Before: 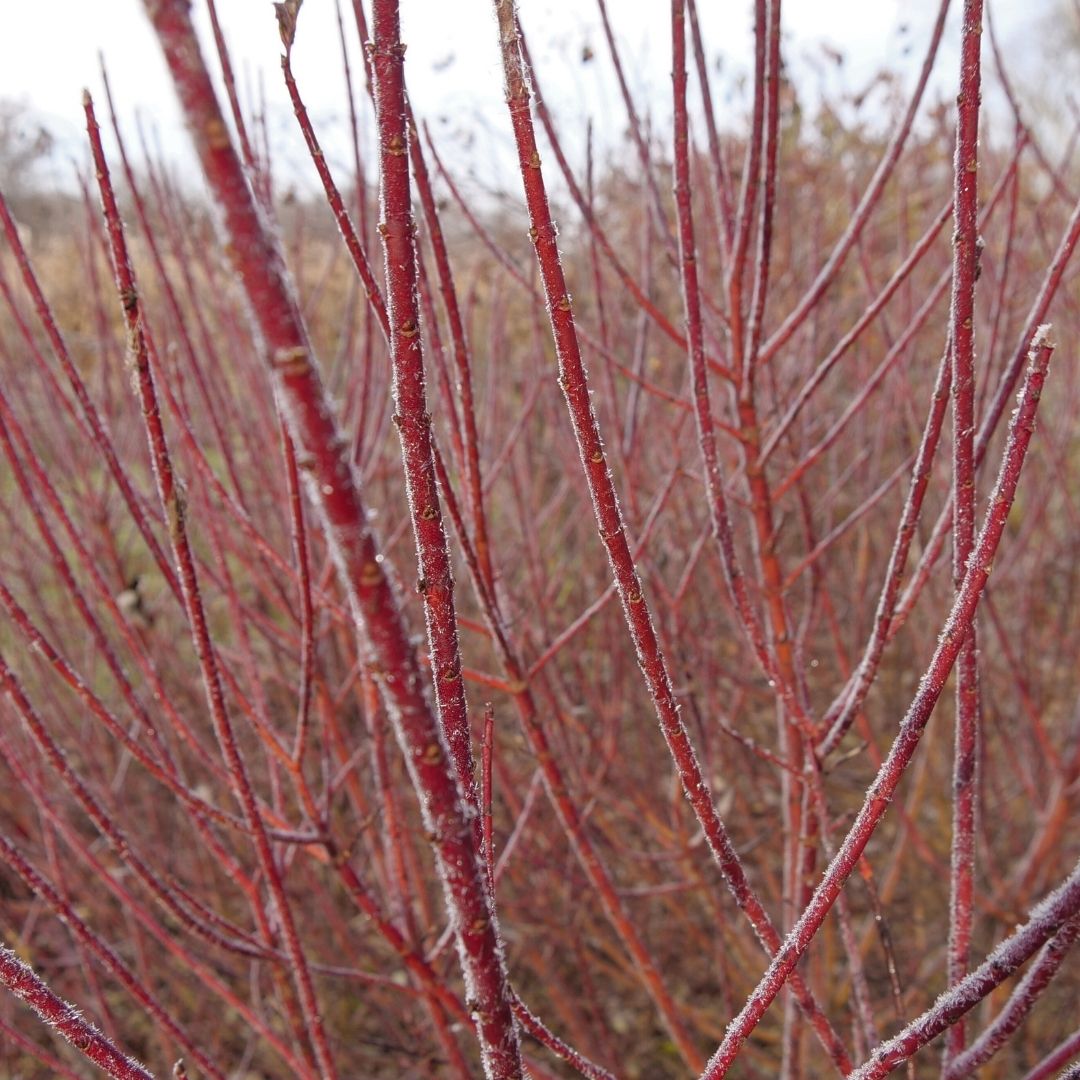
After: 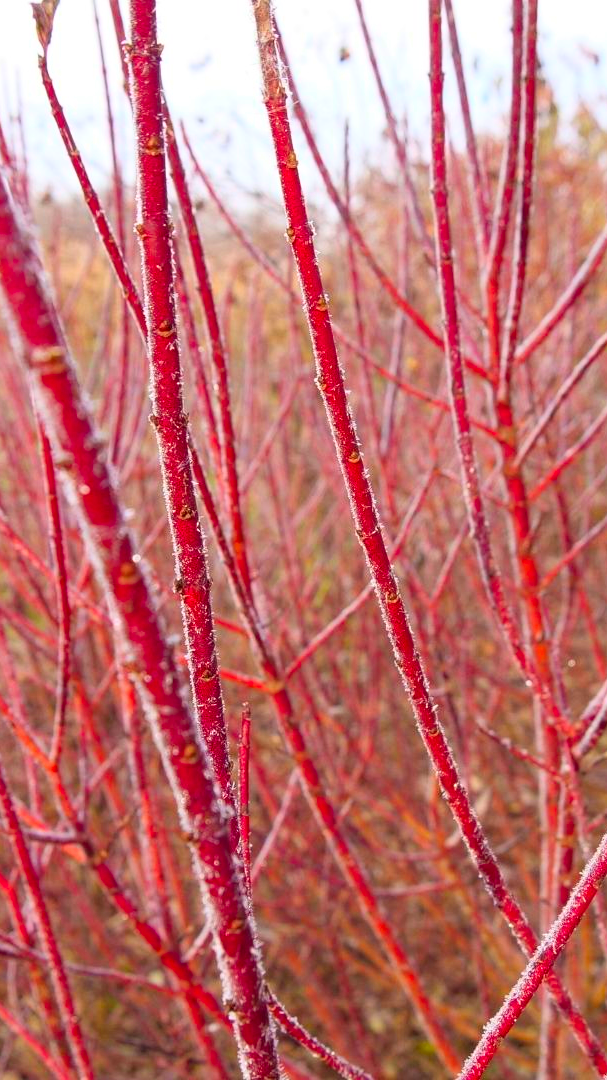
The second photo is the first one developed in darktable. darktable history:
contrast brightness saturation: contrast 0.2, brightness 0.2, saturation 0.8
crop and rotate: left 22.516%, right 21.234%
